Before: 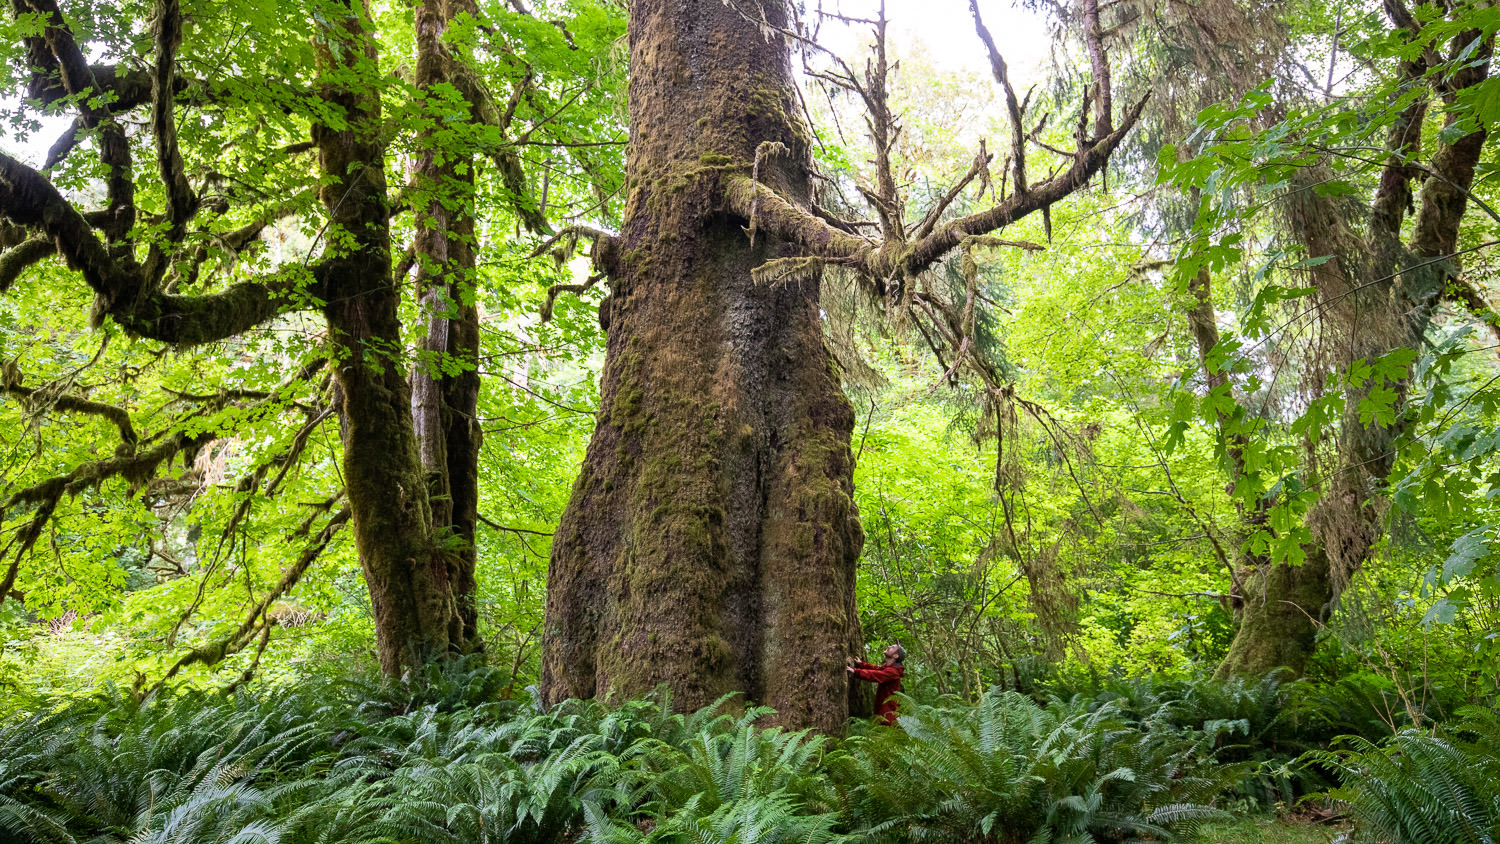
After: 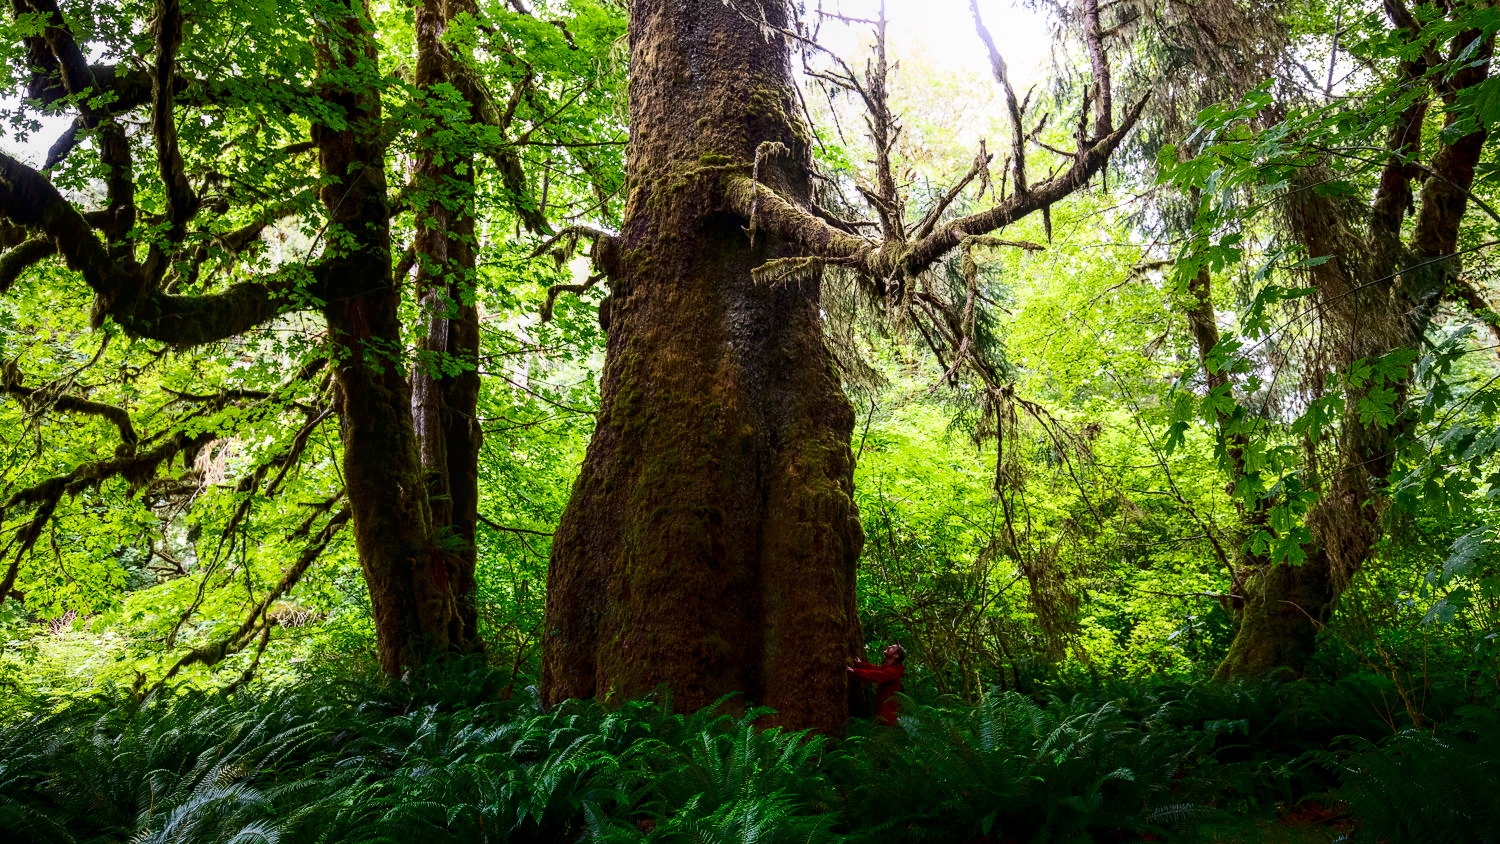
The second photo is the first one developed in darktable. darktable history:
shadows and highlights: shadows -89.99, highlights 90.9, soften with gaussian
contrast brightness saturation: contrast 0.189, brightness -0.221, saturation 0.106
local contrast: on, module defaults
